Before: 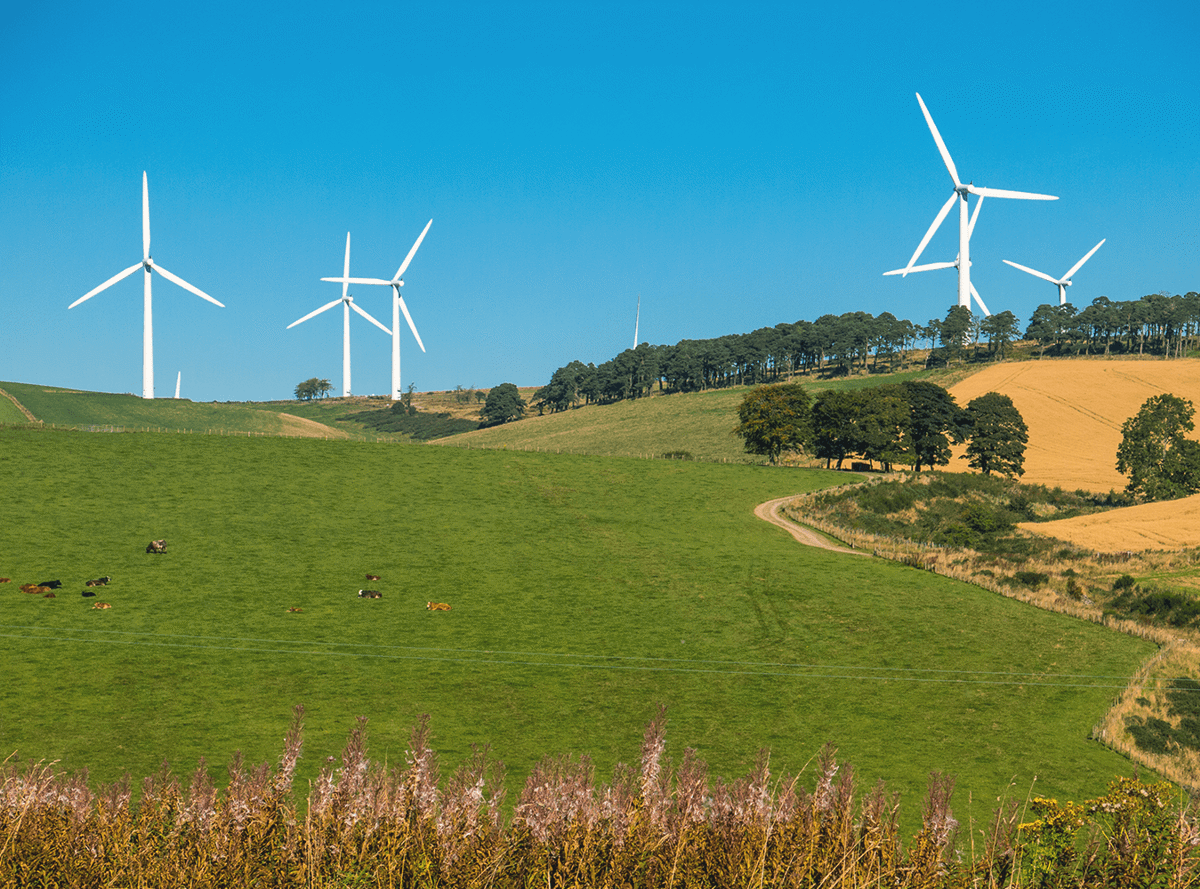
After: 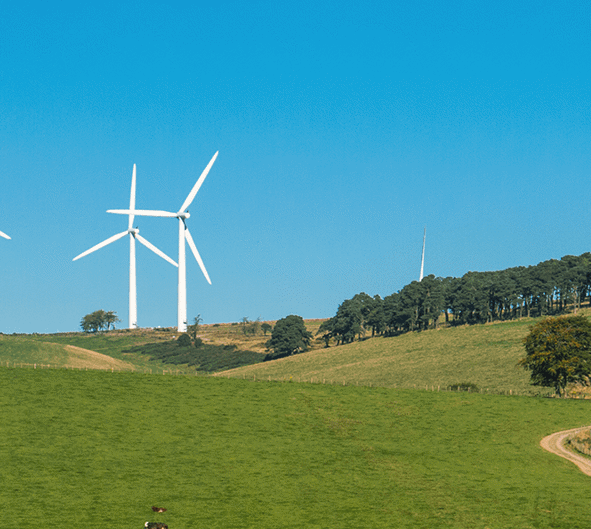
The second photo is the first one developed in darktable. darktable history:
crop: left 17.844%, top 7.689%, right 32.835%, bottom 32.711%
